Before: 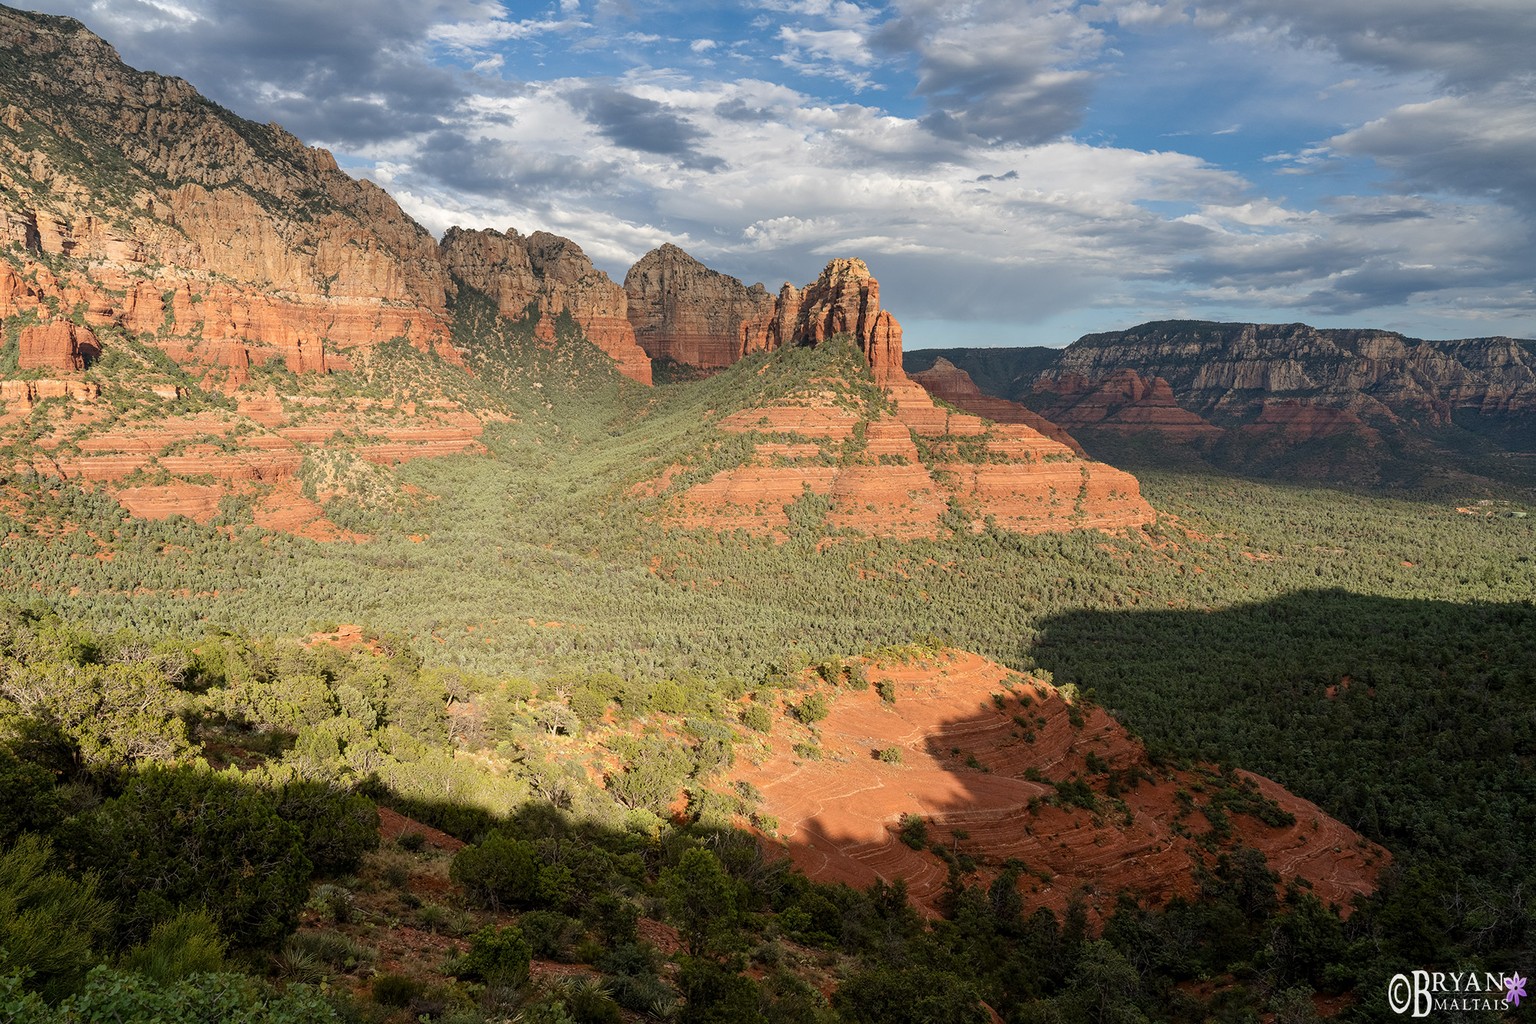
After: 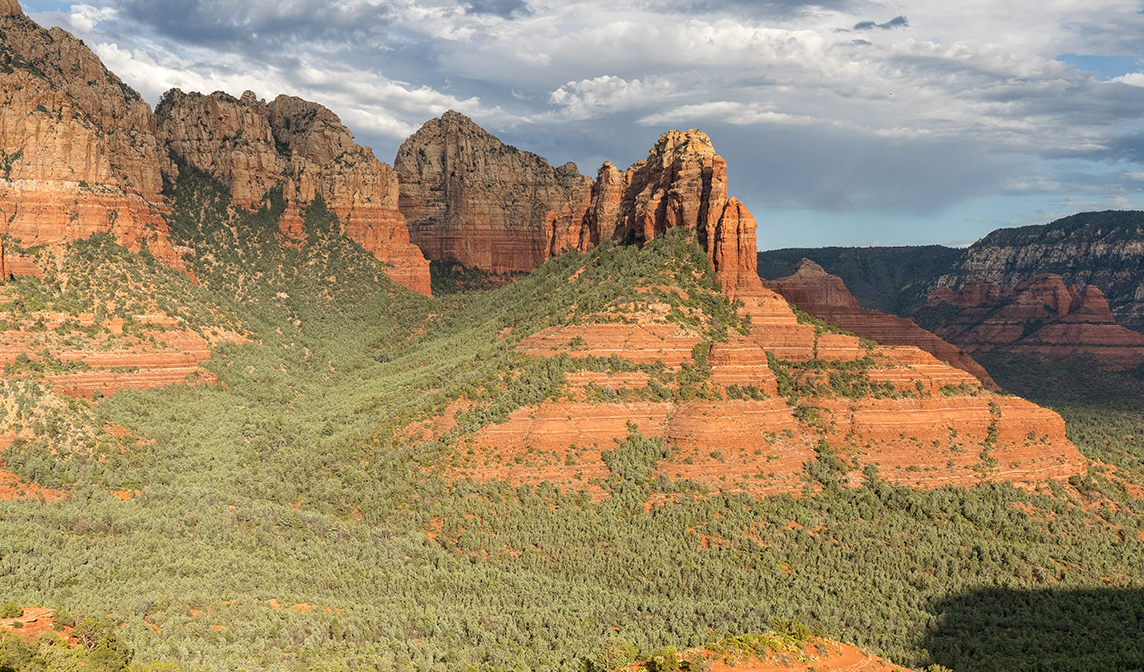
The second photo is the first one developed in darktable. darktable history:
local contrast: highlights 100%, shadows 100%, detail 120%, midtone range 0.2
crop: left 20.932%, top 15.471%, right 21.848%, bottom 34.081%
color balance: output saturation 110%
